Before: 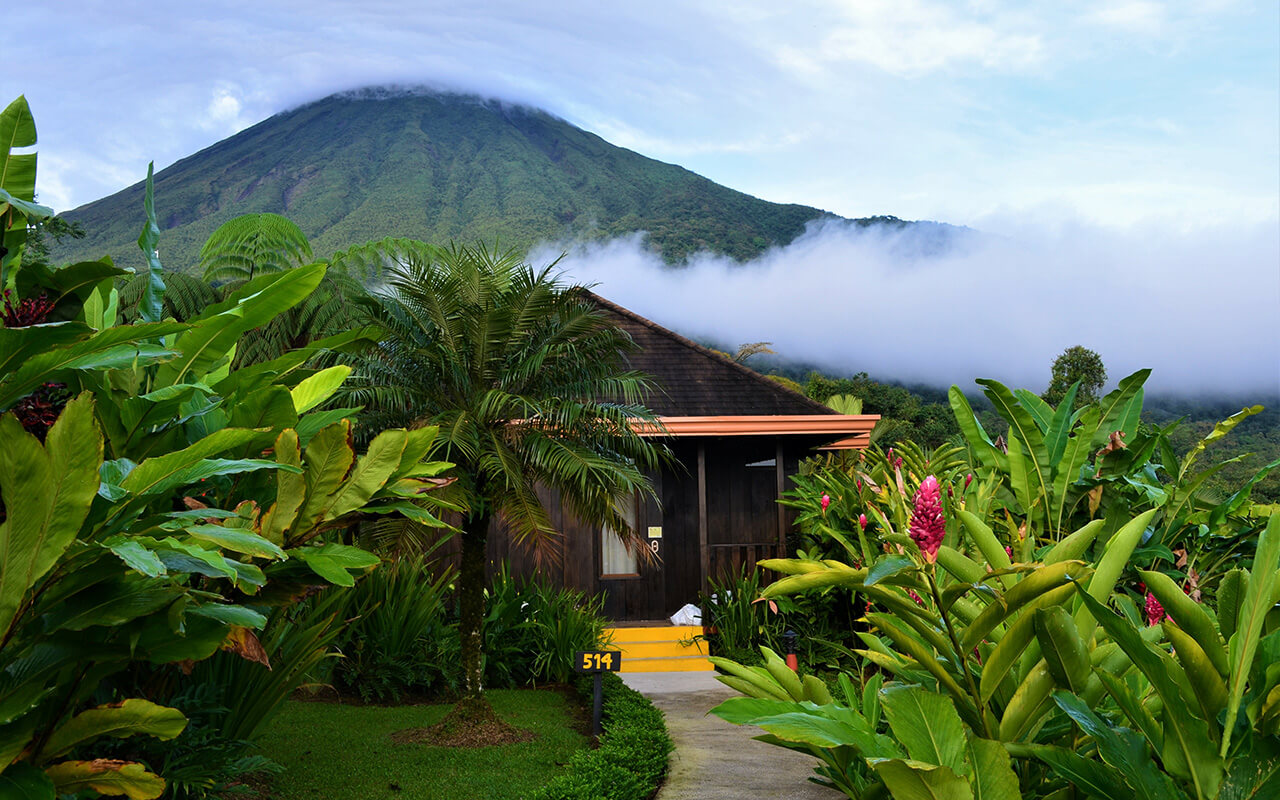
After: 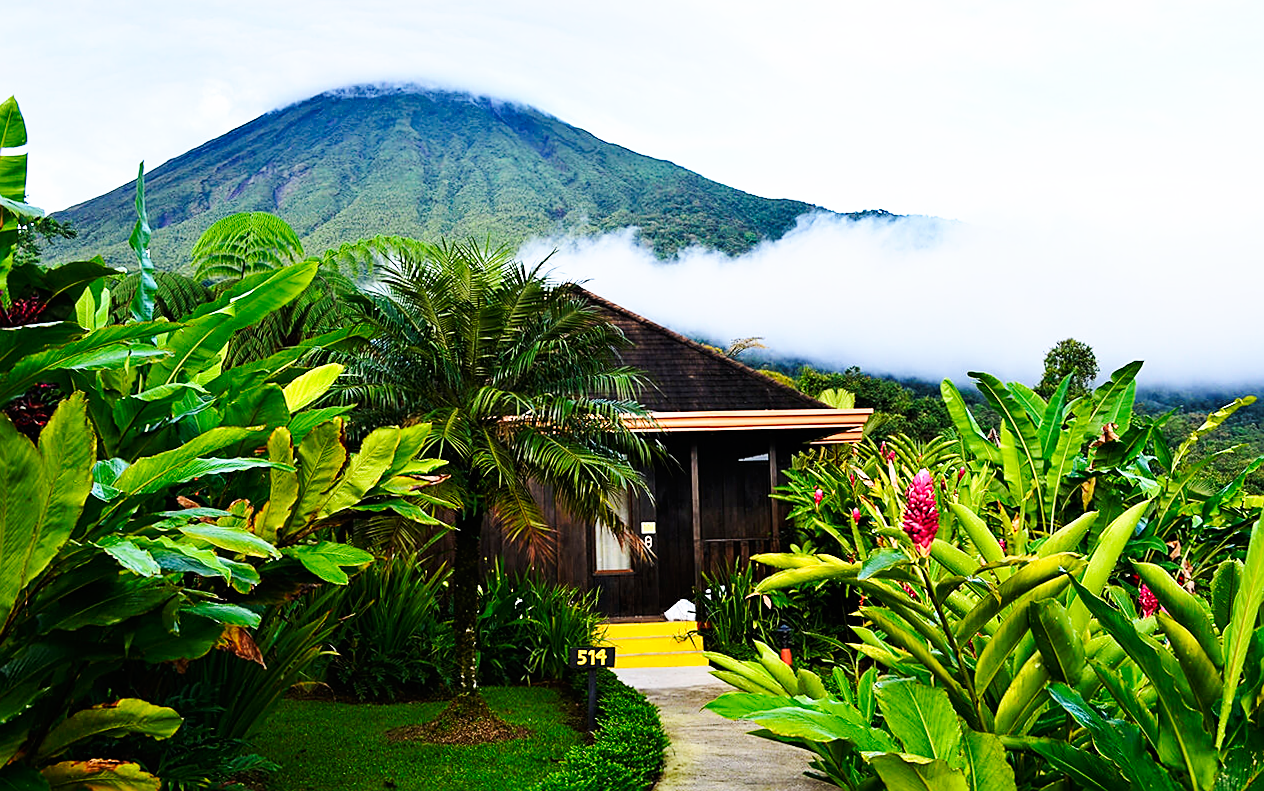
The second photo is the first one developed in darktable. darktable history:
rotate and perspective: rotation -0.45°, automatic cropping original format, crop left 0.008, crop right 0.992, crop top 0.012, crop bottom 0.988
base curve: curves: ch0 [(0, 0) (0.007, 0.004) (0.027, 0.03) (0.046, 0.07) (0.207, 0.54) (0.442, 0.872) (0.673, 0.972) (1, 1)], preserve colors none
sharpen: on, module defaults
tone curve: curves: ch0 [(0, 0) (0.003, 0.002) (0.011, 0.009) (0.025, 0.021) (0.044, 0.037) (0.069, 0.058) (0.1, 0.084) (0.136, 0.114) (0.177, 0.149) (0.224, 0.188) (0.277, 0.232) (0.335, 0.281) (0.399, 0.341) (0.468, 0.416) (0.543, 0.496) (0.623, 0.574) (0.709, 0.659) (0.801, 0.754) (0.898, 0.876) (1, 1)], preserve colors none
